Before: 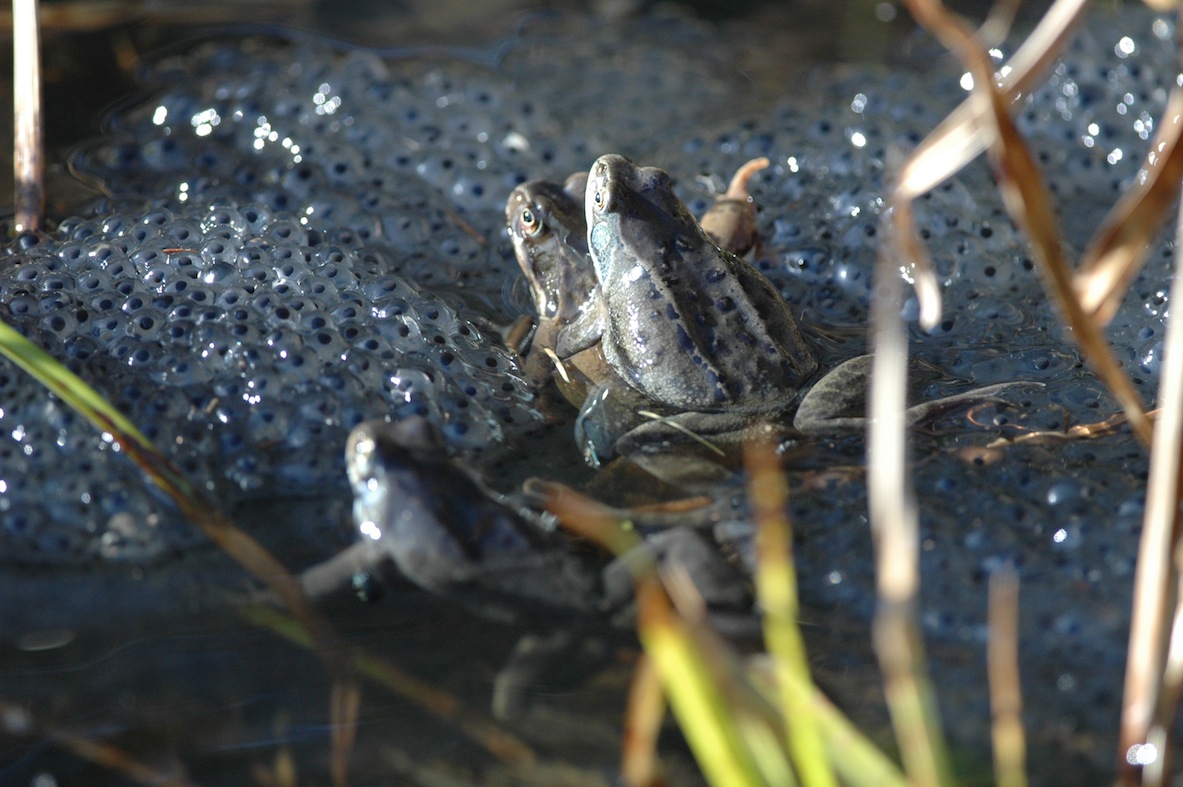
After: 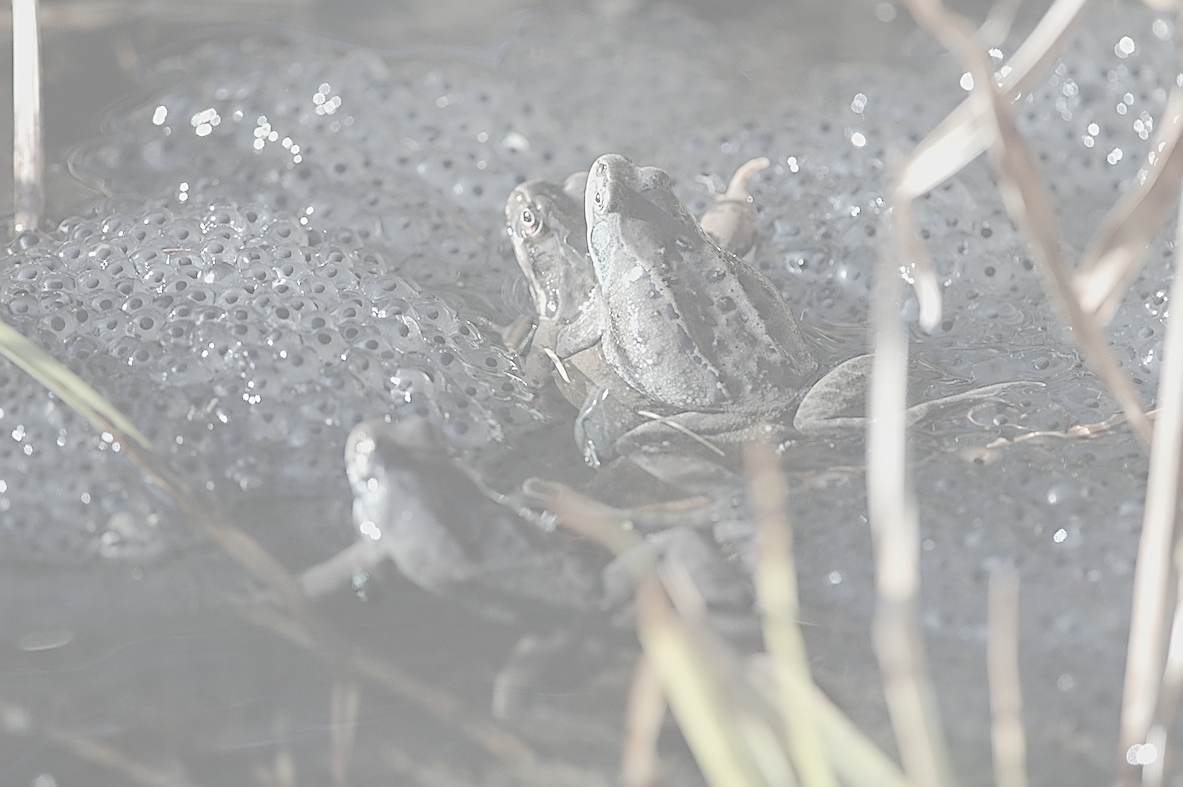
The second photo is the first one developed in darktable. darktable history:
contrast brightness saturation: contrast -0.3, brightness 0.743, saturation -0.775
sharpen: radius 1.651, amount 1.297
exposure: black level correction -0.015, compensate highlight preservation false
